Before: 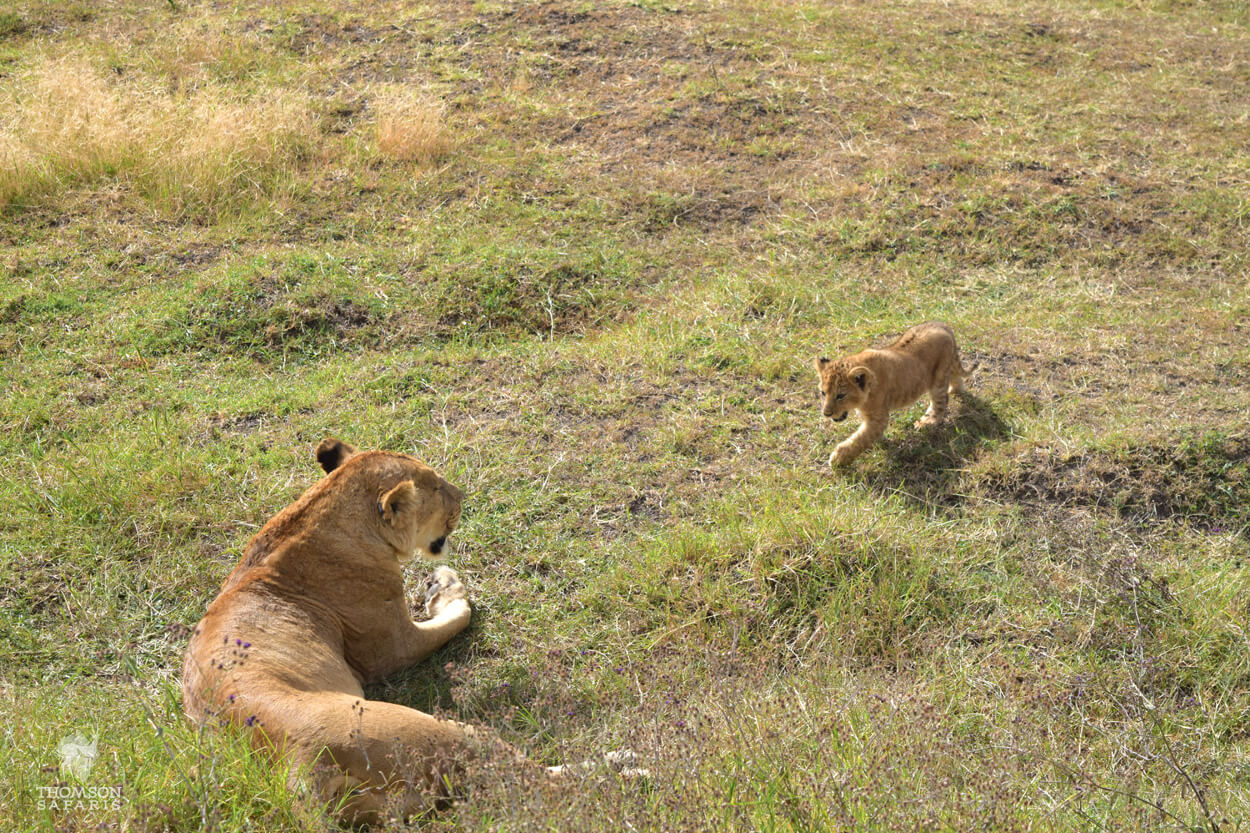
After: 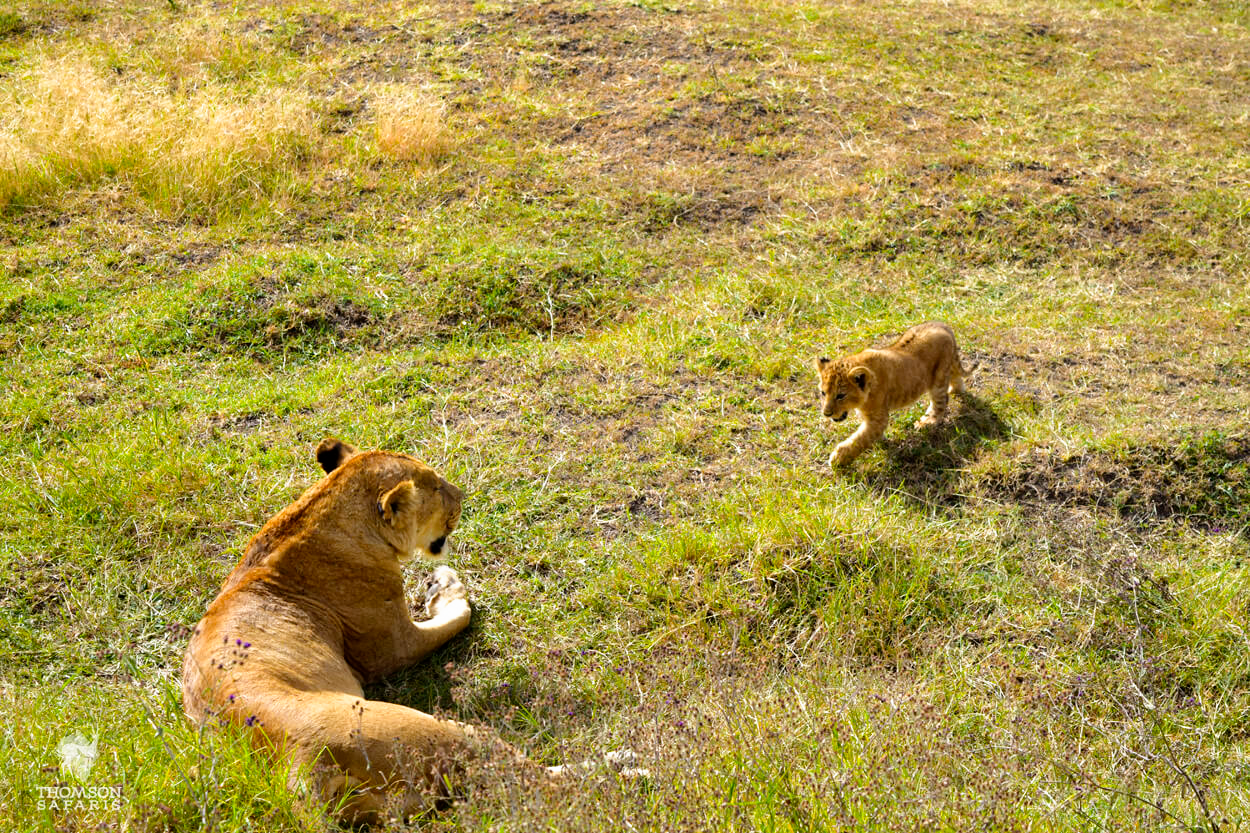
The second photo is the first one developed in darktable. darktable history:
color balance rgb: perceptual saturation grading › global saturation 20%, global vibrance 20%
filmic rgb: black relative exposure -8.7 EV, white relative exposure 2.7 EV, threshold 3 EV, target black luminance 0%, hardness 6.25, latitude 75%, contrast 1.325, highlights saturation mix -5%, preserve chrominance no, color science v5 (2021), iterations of high-quality reconstruction 0, enable highlight reconstruction true
